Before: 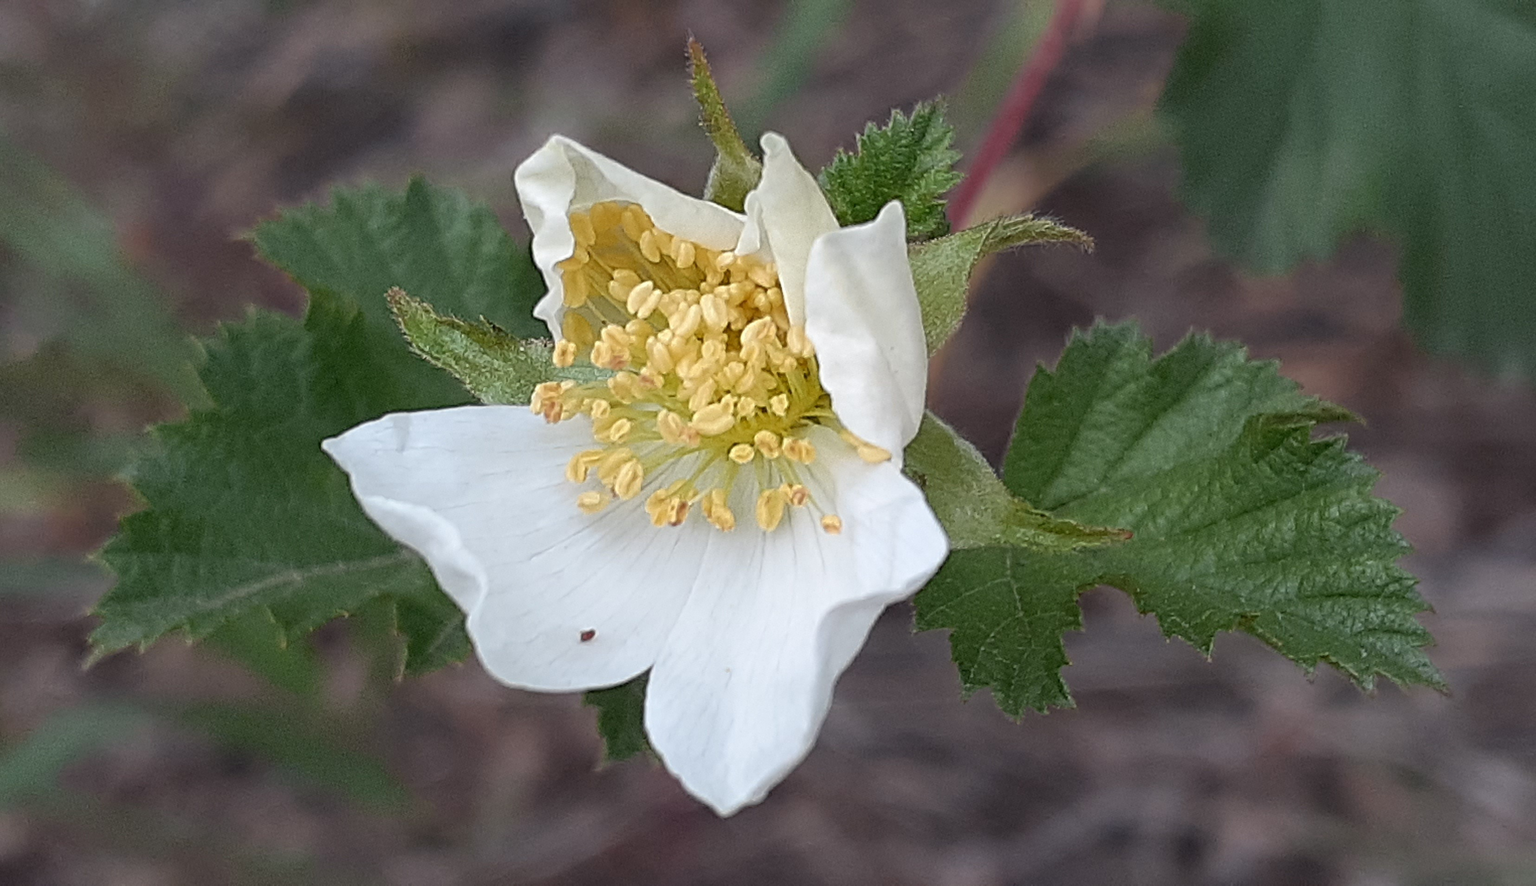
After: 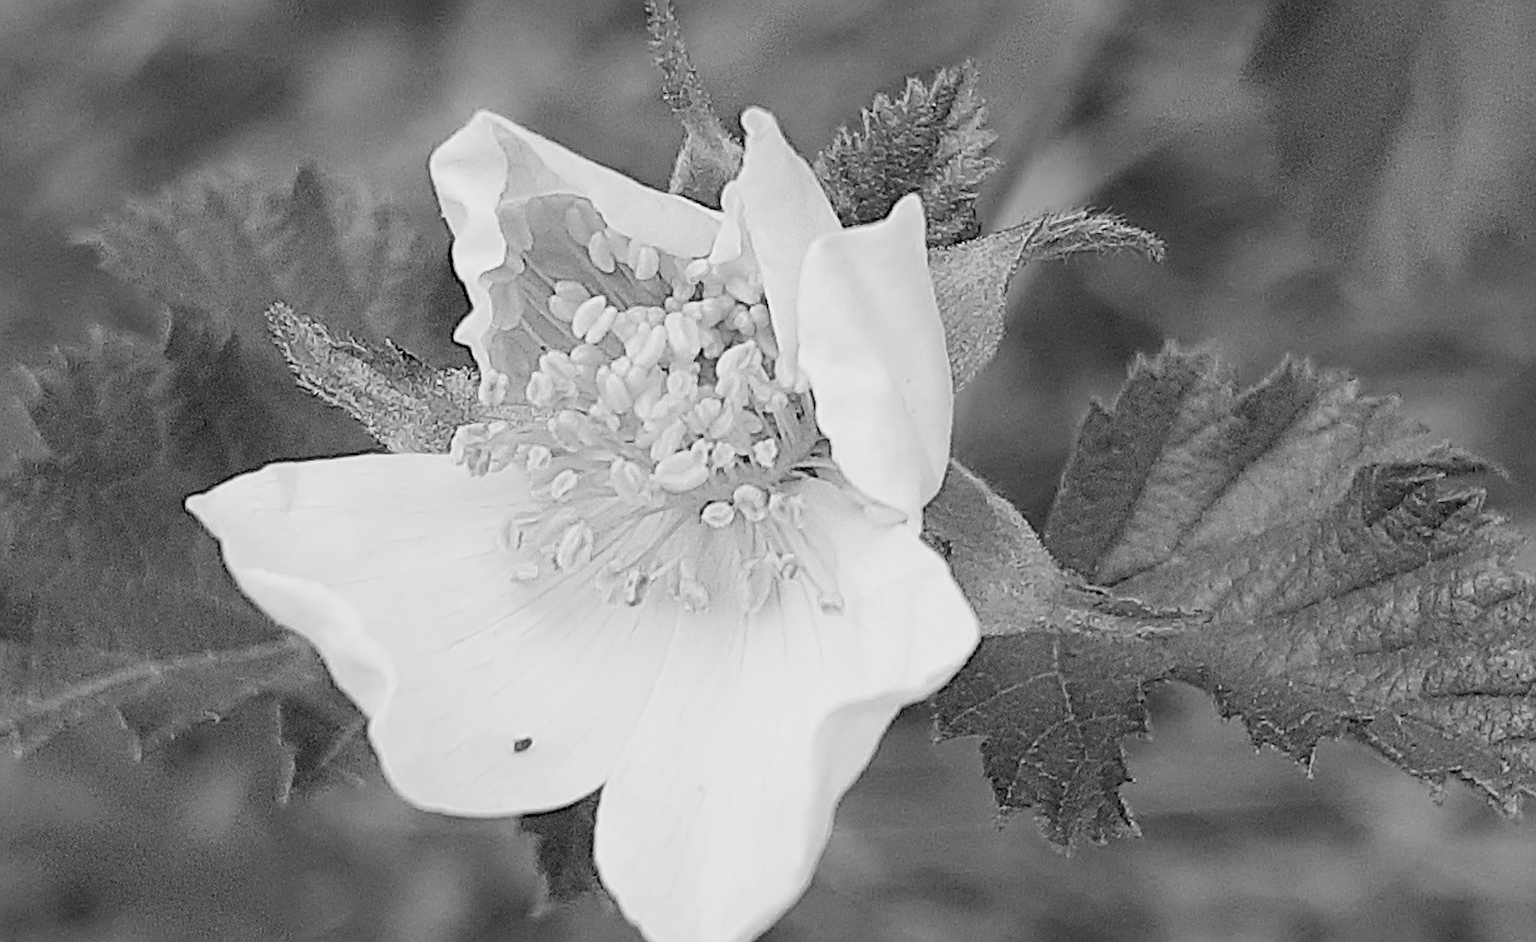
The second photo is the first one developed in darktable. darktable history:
exposure: exposure 0.942 EV, compensate highlight preservation false
filmic rgb: black relative exposure -7.27 EV, white relative exposure 5.08 EV, hardness 3.2
color calibration: output gray [0.267, 0.423, 0.267, 0], illuminant as shot in camera, x 0.377, y 0.393, temperature 4183.09 K
color correction: highlights b* 0.018, saturation 2.99
crop: left 11.417%, top 5.365%, right 9.594%, bottom 10.527%
sharpen: radius 2.547, amount 0.641
